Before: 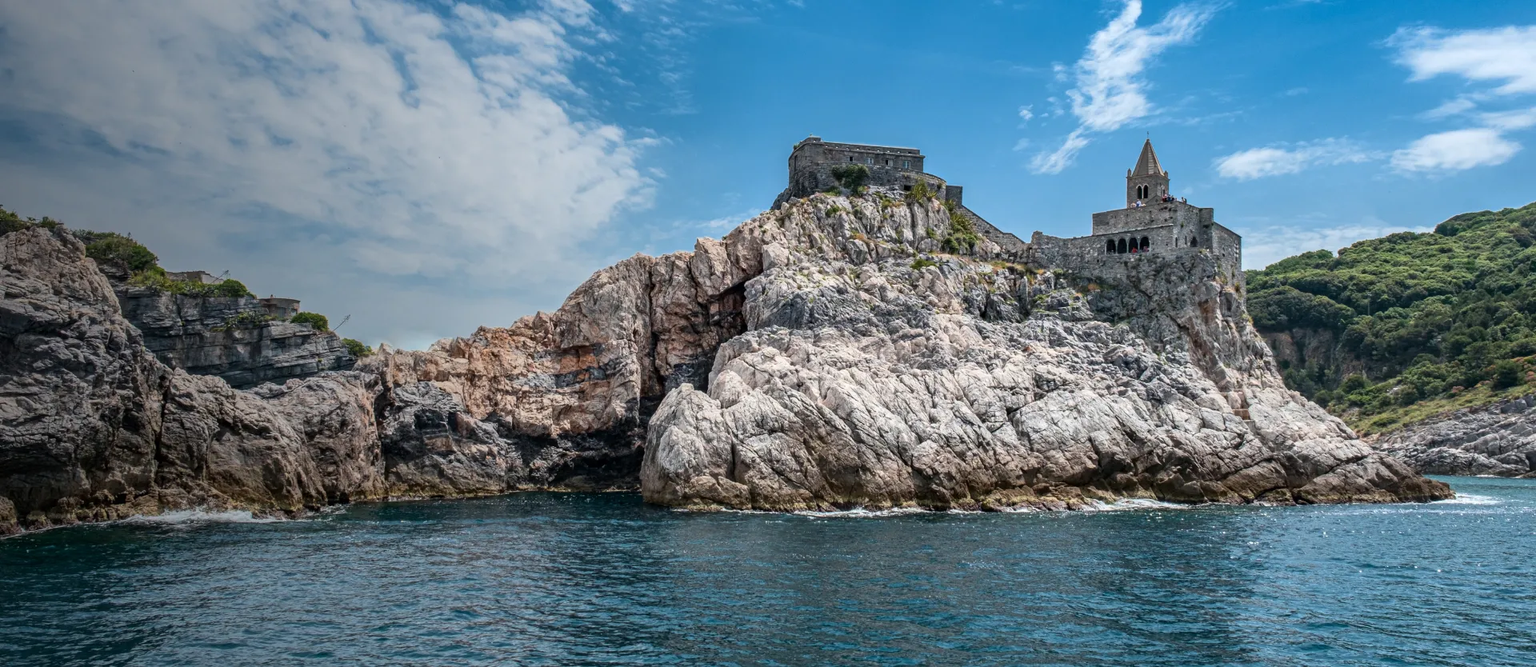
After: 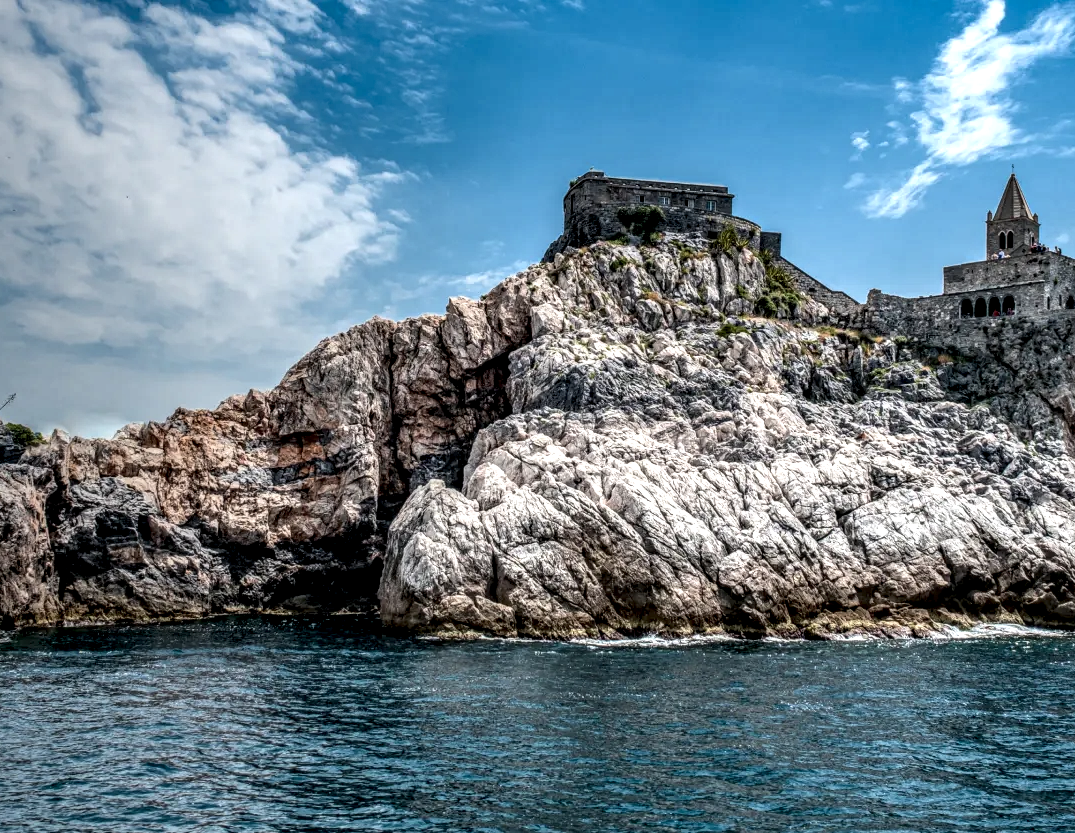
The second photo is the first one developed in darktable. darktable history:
crop: left 22.021%, right 21.971%, bottom 0.006%
local contrast: highlights 16%, detail 186%
